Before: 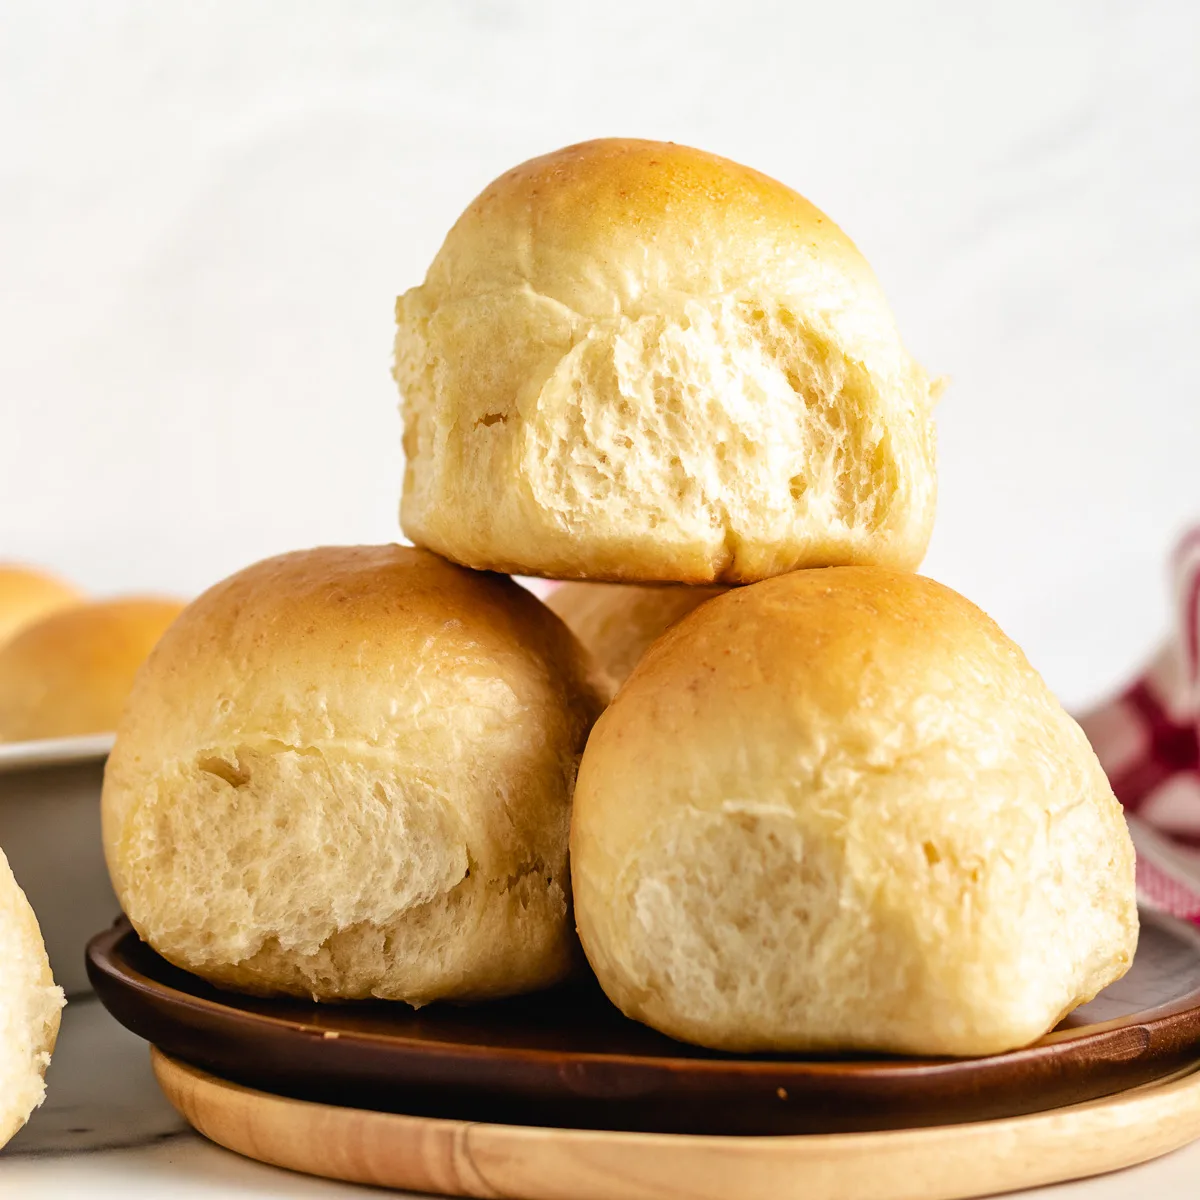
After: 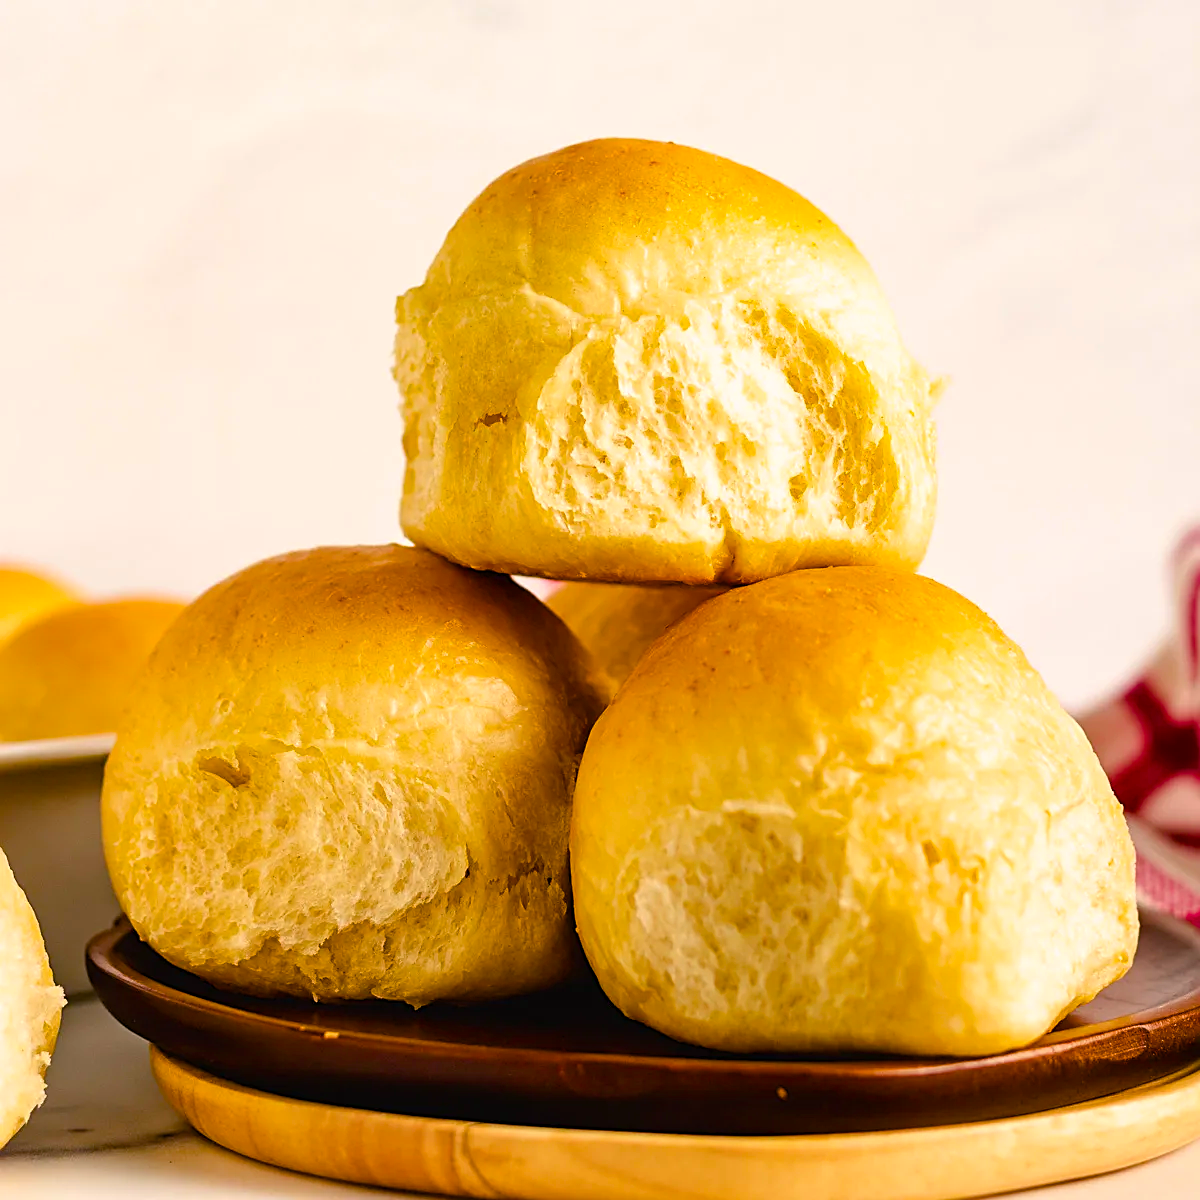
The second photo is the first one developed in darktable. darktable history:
sharpen: on, module defaults
color balance rgb: power › chroma 0.304%, power › hue 23.75°, highlights gain › chroma 1.696%, highlights gain › hue 55.54°, perceptual saturation grading › global saturation 35.893%, perceptual saturation grading › shadows 35.177%, global vibrance 20%
